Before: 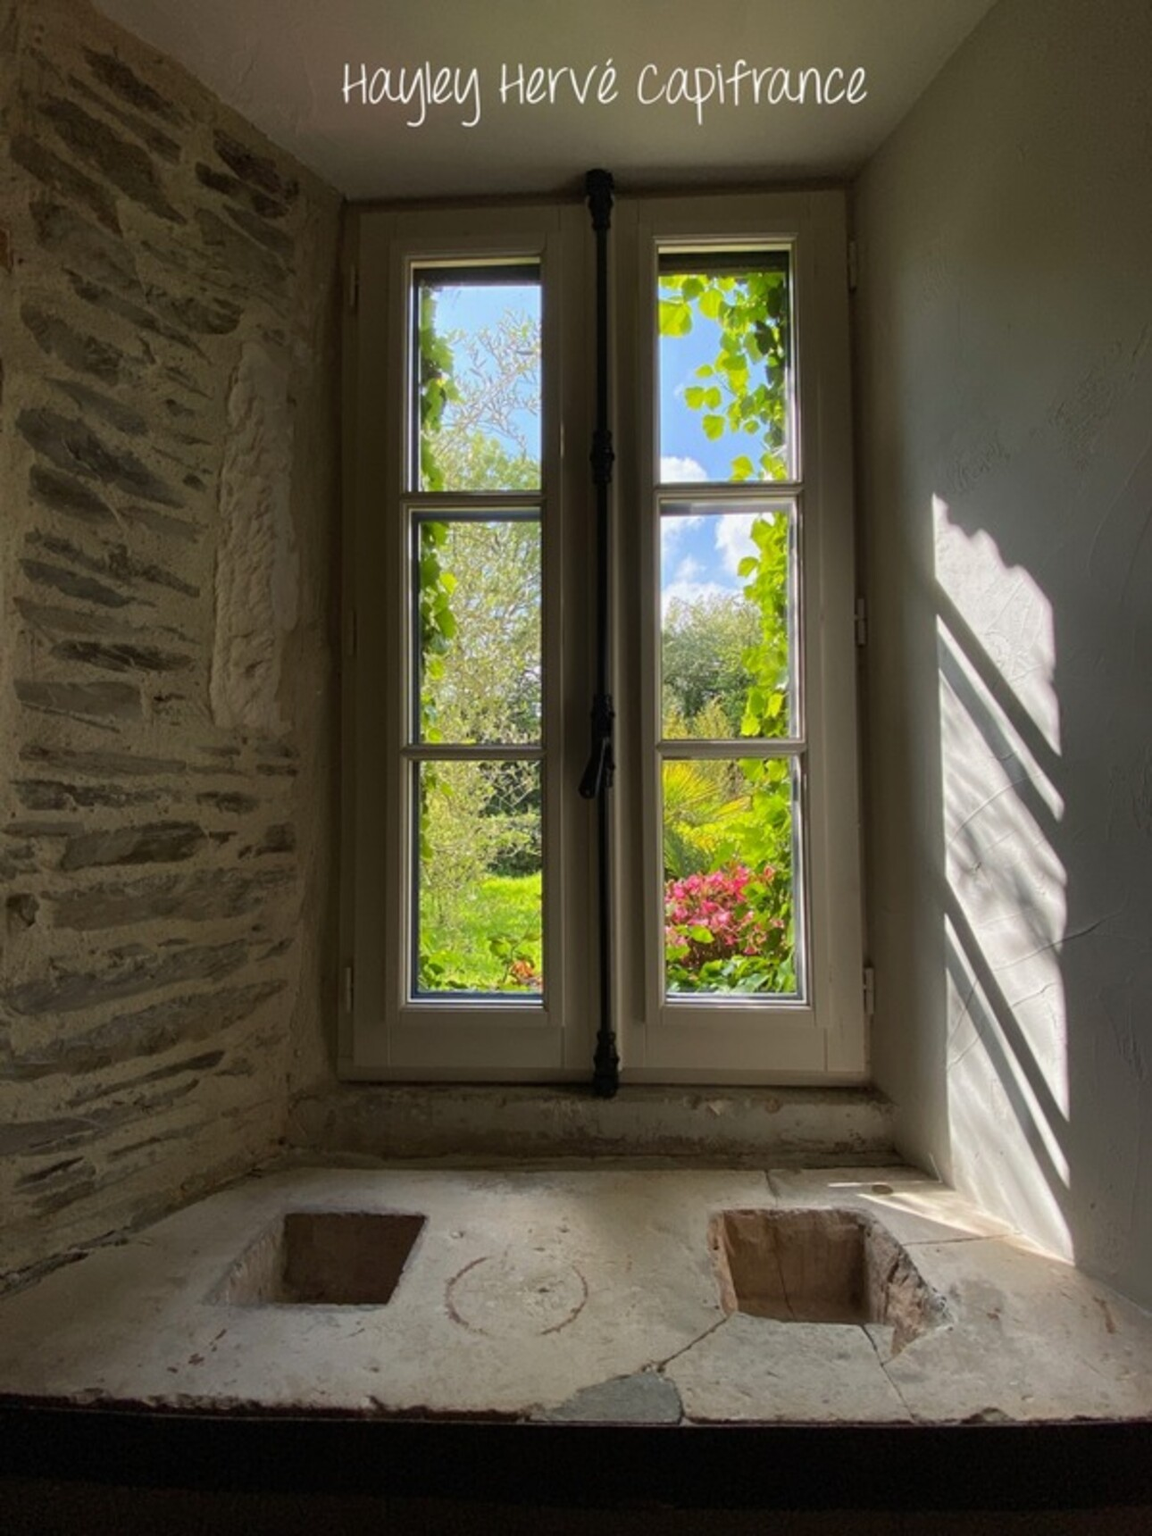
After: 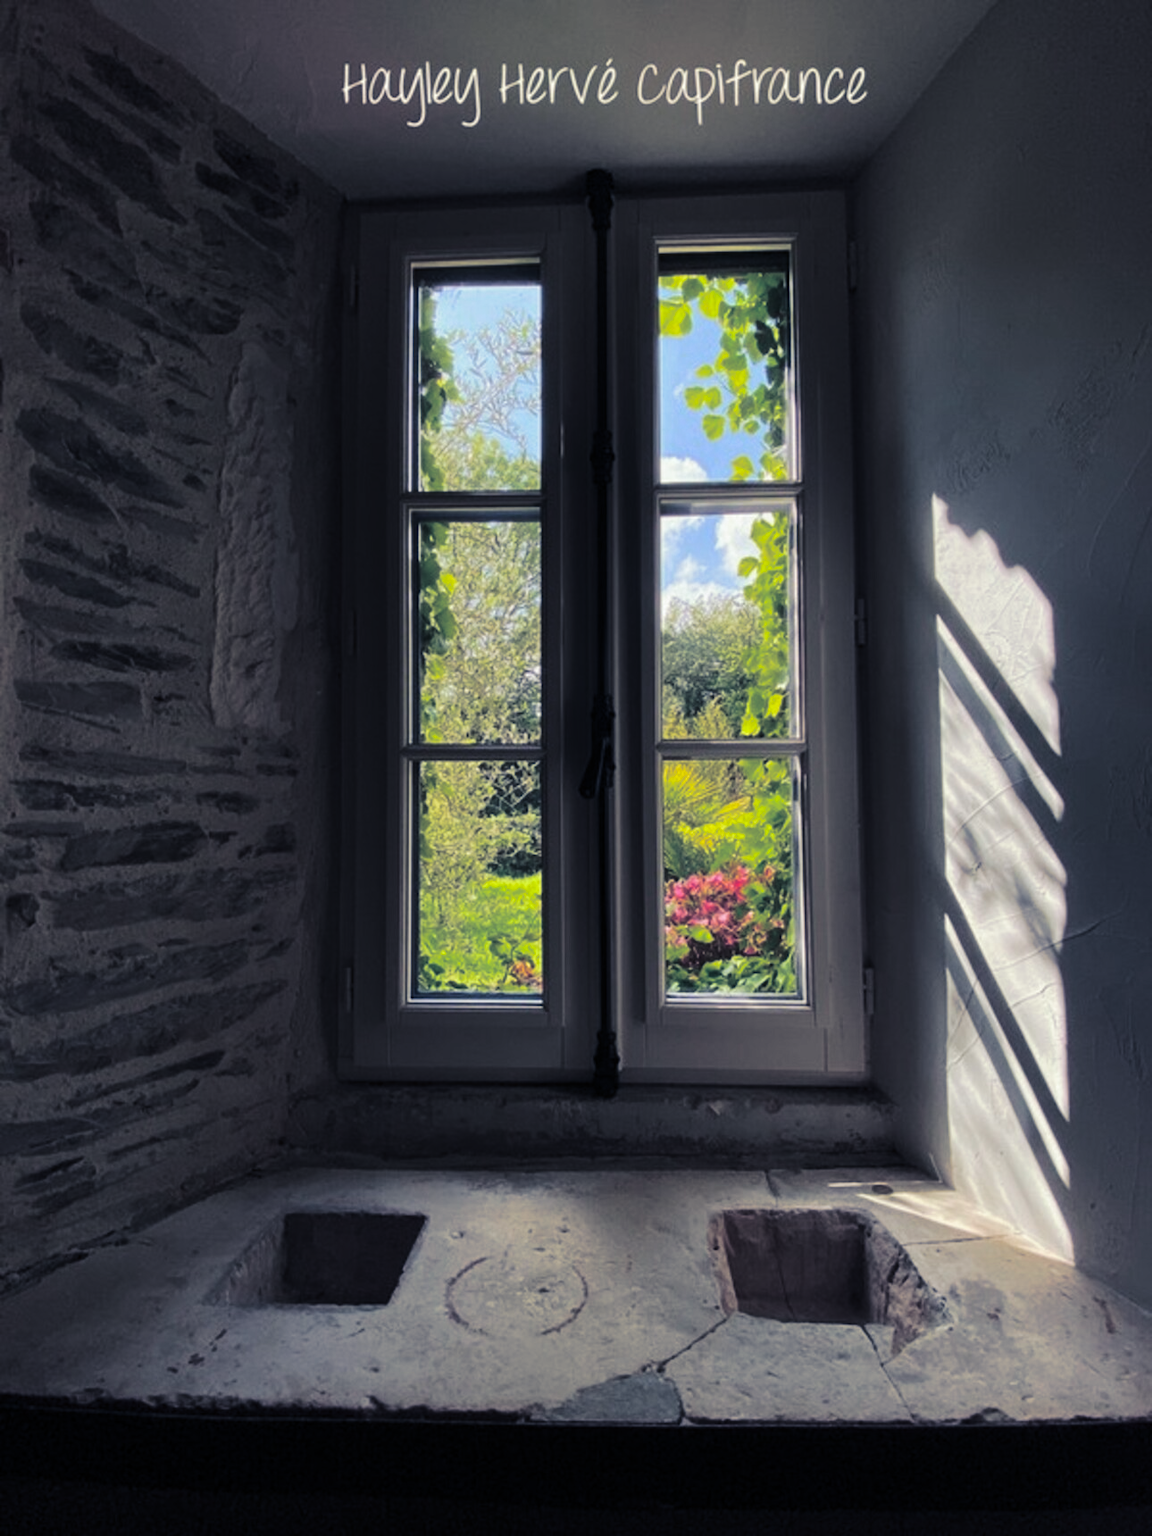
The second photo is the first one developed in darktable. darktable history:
contrast equalizer: y [[0.5 ×6], [0.5 ×6], [0.5, 0.5, 0.501, 0.545, 0.707, 0.863], [0 ×6], [0 ×6]]
split-toning: shadows › hue 230.4°
tone curve: curves: ch0 [(0, 0) (0.003, 0.002) (0.011, 0.009) (0.025, 0.02) (0.044, 0.034) (0.069, 0.046) (0.1, 0.062) (0.136, 0.083) (0.177, 0.119) (0.224, 0.162) (0.277, 0.216) (0.335, 0.282) (0.399, 0.365) (0.468, 0.457) (0.543, 0.541) (0.623, 0.624) (0.709, 0.713) (0.801, 0.797) (0.898, 0.889) (1, 1)], preserve colors none
